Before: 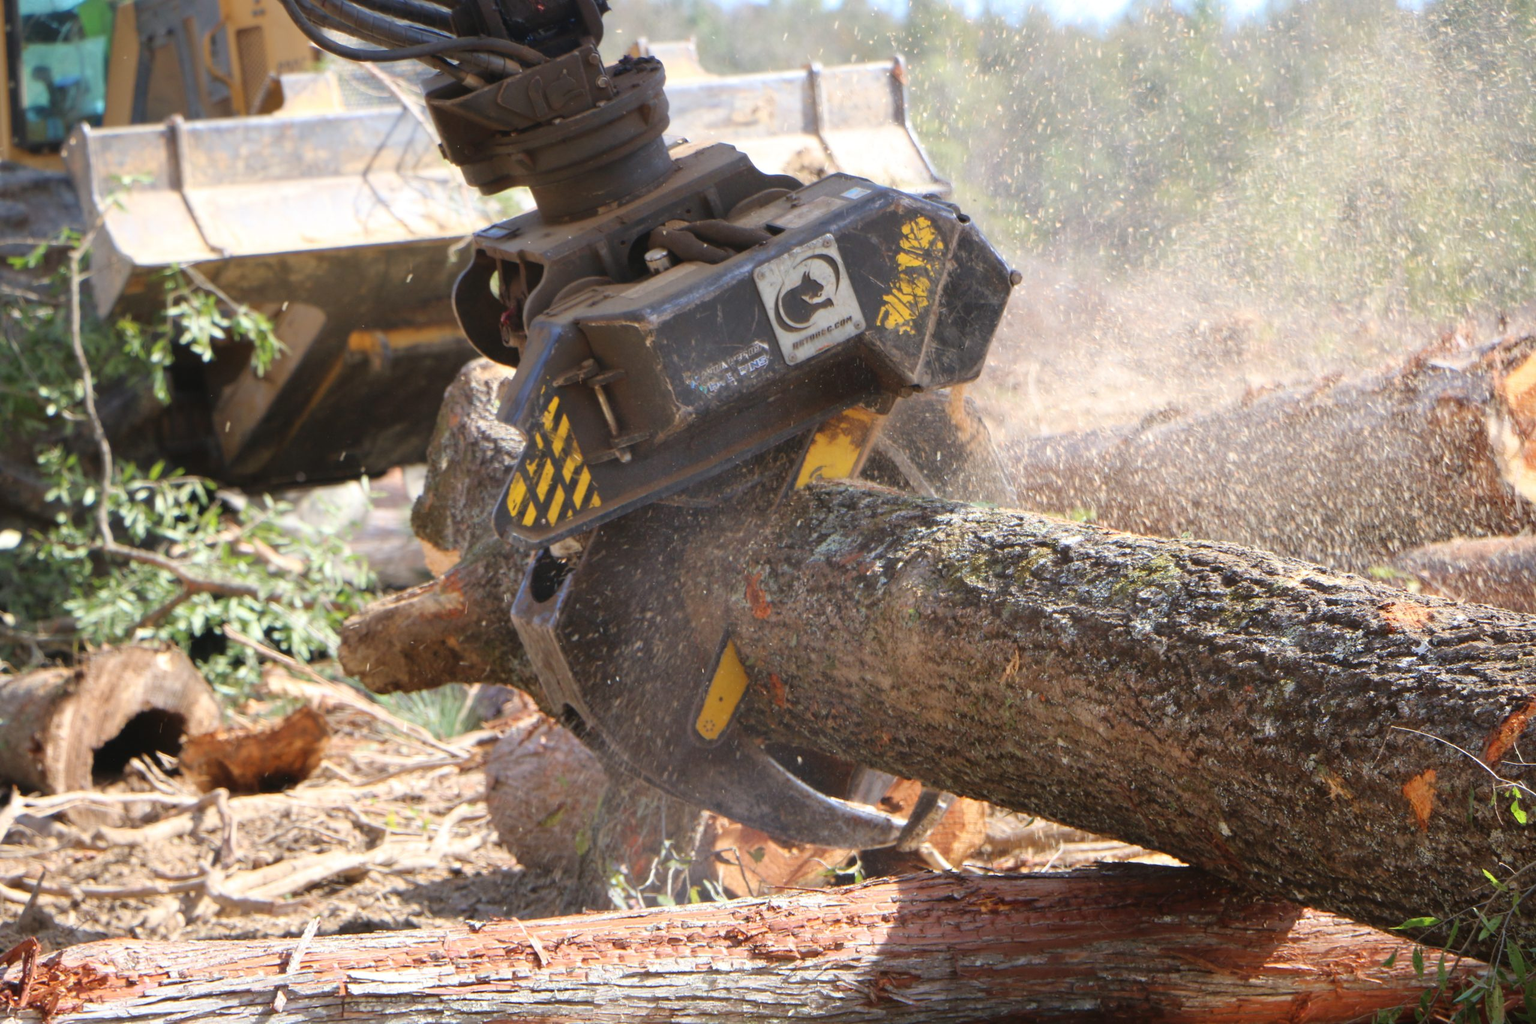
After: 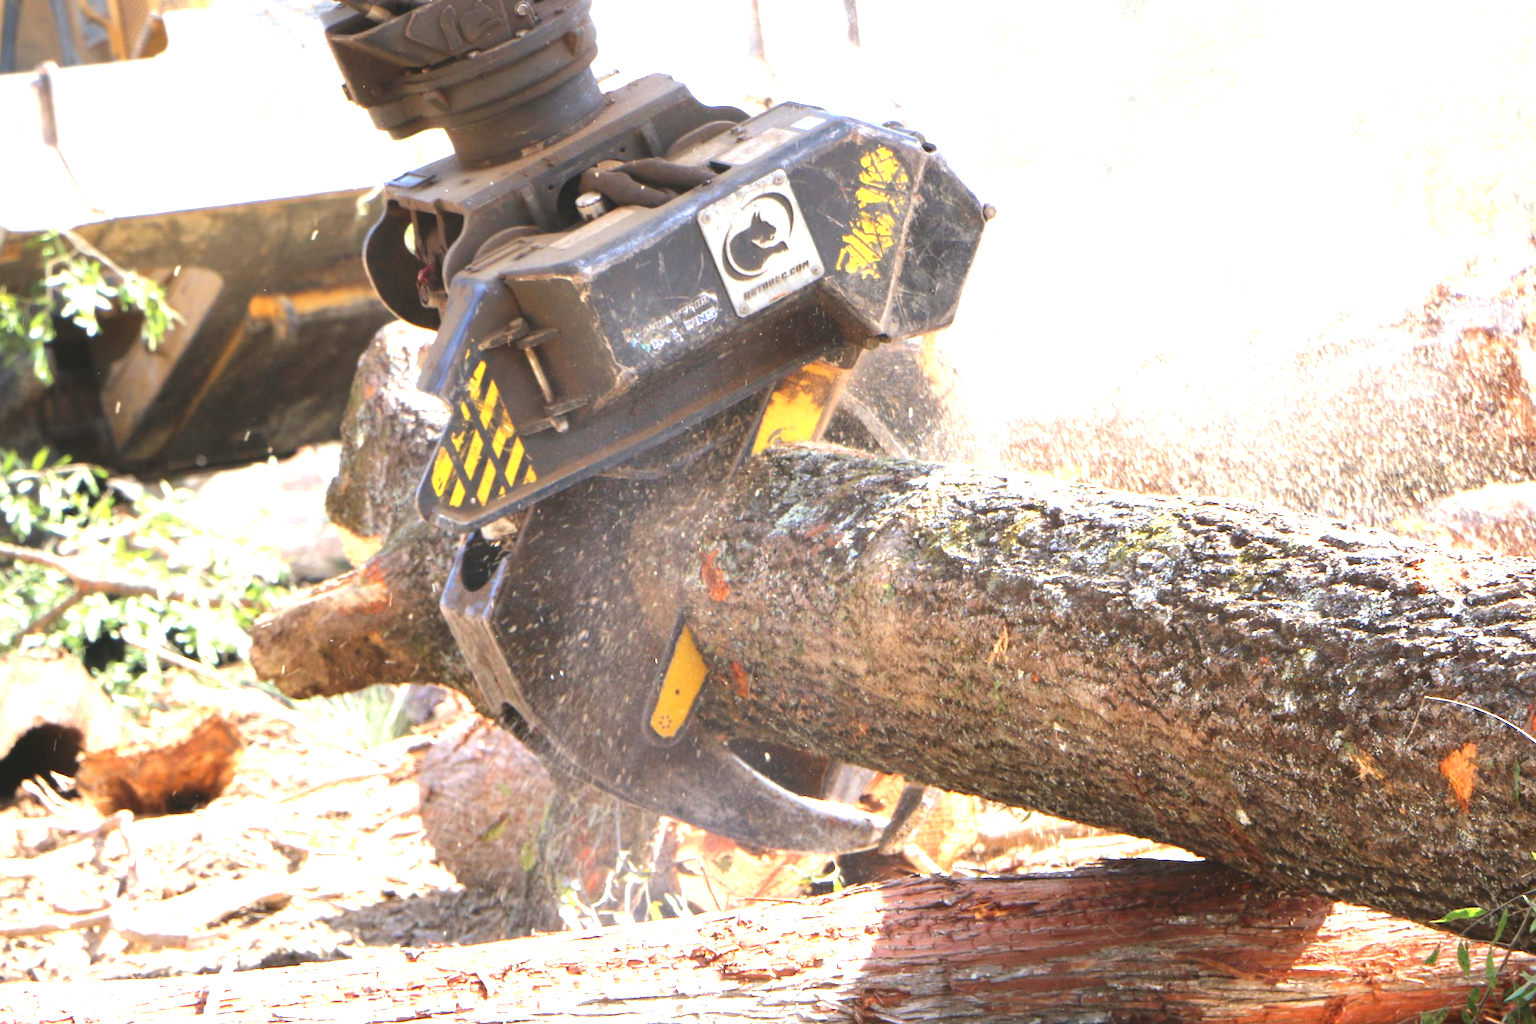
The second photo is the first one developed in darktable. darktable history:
crop and rotate: angle 1.96°, left 5.673%, top 5.673%
exposure: black level correction 0, exposure 1.45 EV, compensate exposure bias true, compensate highlight preservation false
tone equalizer: on, module defaults
